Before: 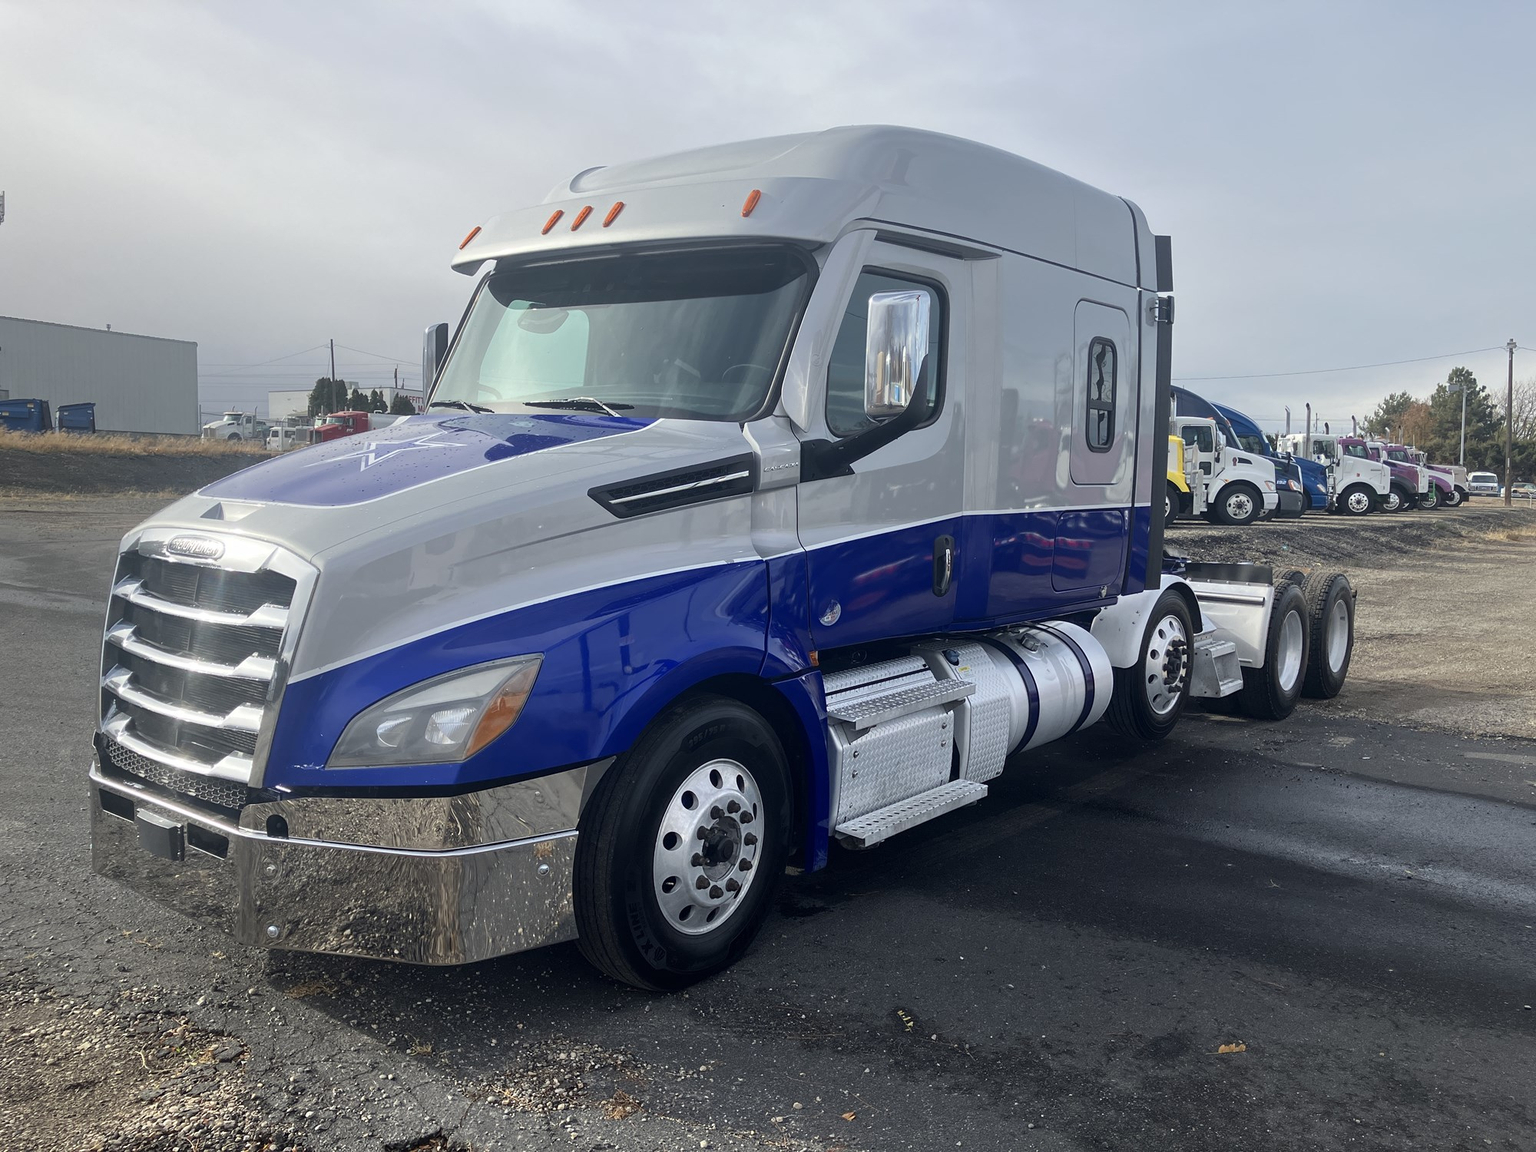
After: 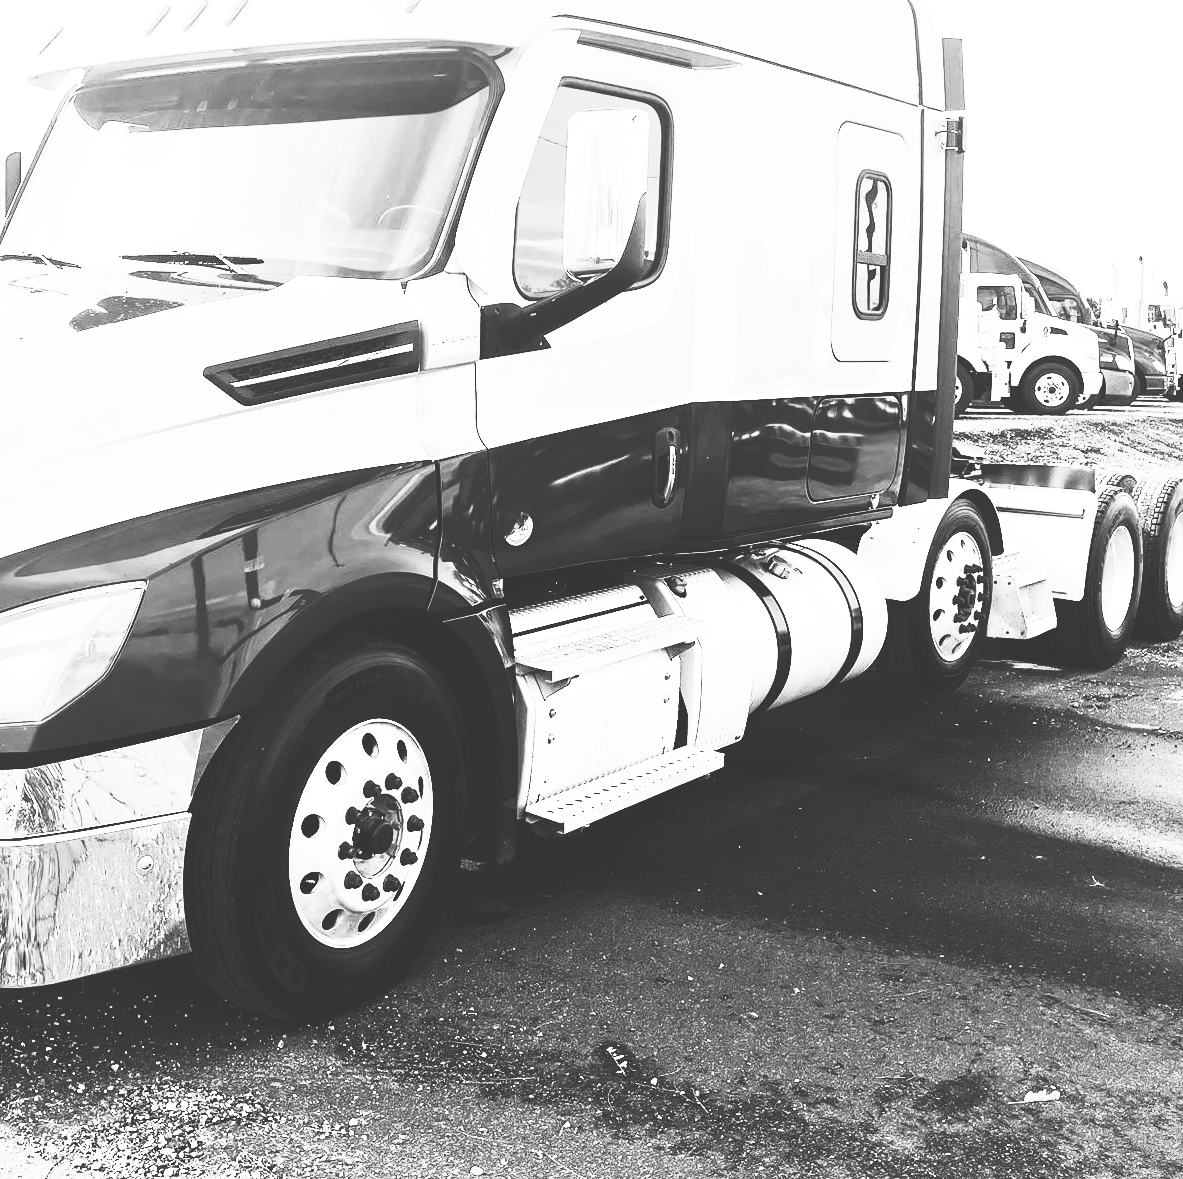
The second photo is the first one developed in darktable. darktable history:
base curve: curves: ch0 [(0, 0.003) (0.001, 0.002) (0.006, 0.004) (0.02, 0.022) (0.048, 0.086) (0.094, 0.234) (0.162, 0.431) (0.258, 0.629) (0.385, 0.8) (0.548, 0.918) (0.751, 0.988) (1, 1)], preserve colors none
tone curve: curves: ch0 [(0, 0) (0.003, 0.203) (0.011, 0.203) (0.025, 0.21) (0.044, 0.22) (0.069, 0.231) (0.1, 0.243) (0.136, 0.255) (0.177, 0.277) (0.224, 0.305) (0.277, 0.346) (0.335, 0.412) (0.399, 0.492) (0.468, 0.571) (0.543, 0.658) (0.623, 0.75) (0.709, 0.837) (0.801, 0.905) (0.898, 0.955) (1, 1)], color space Lab, independent channels, preserve colors none
crop and rotate: left 28.135%, top 17.955%, right 12.715%, bottom 3.382%
contrast brightness saturation: contrast 0.543, brightness 0.457, saturation -0.986
